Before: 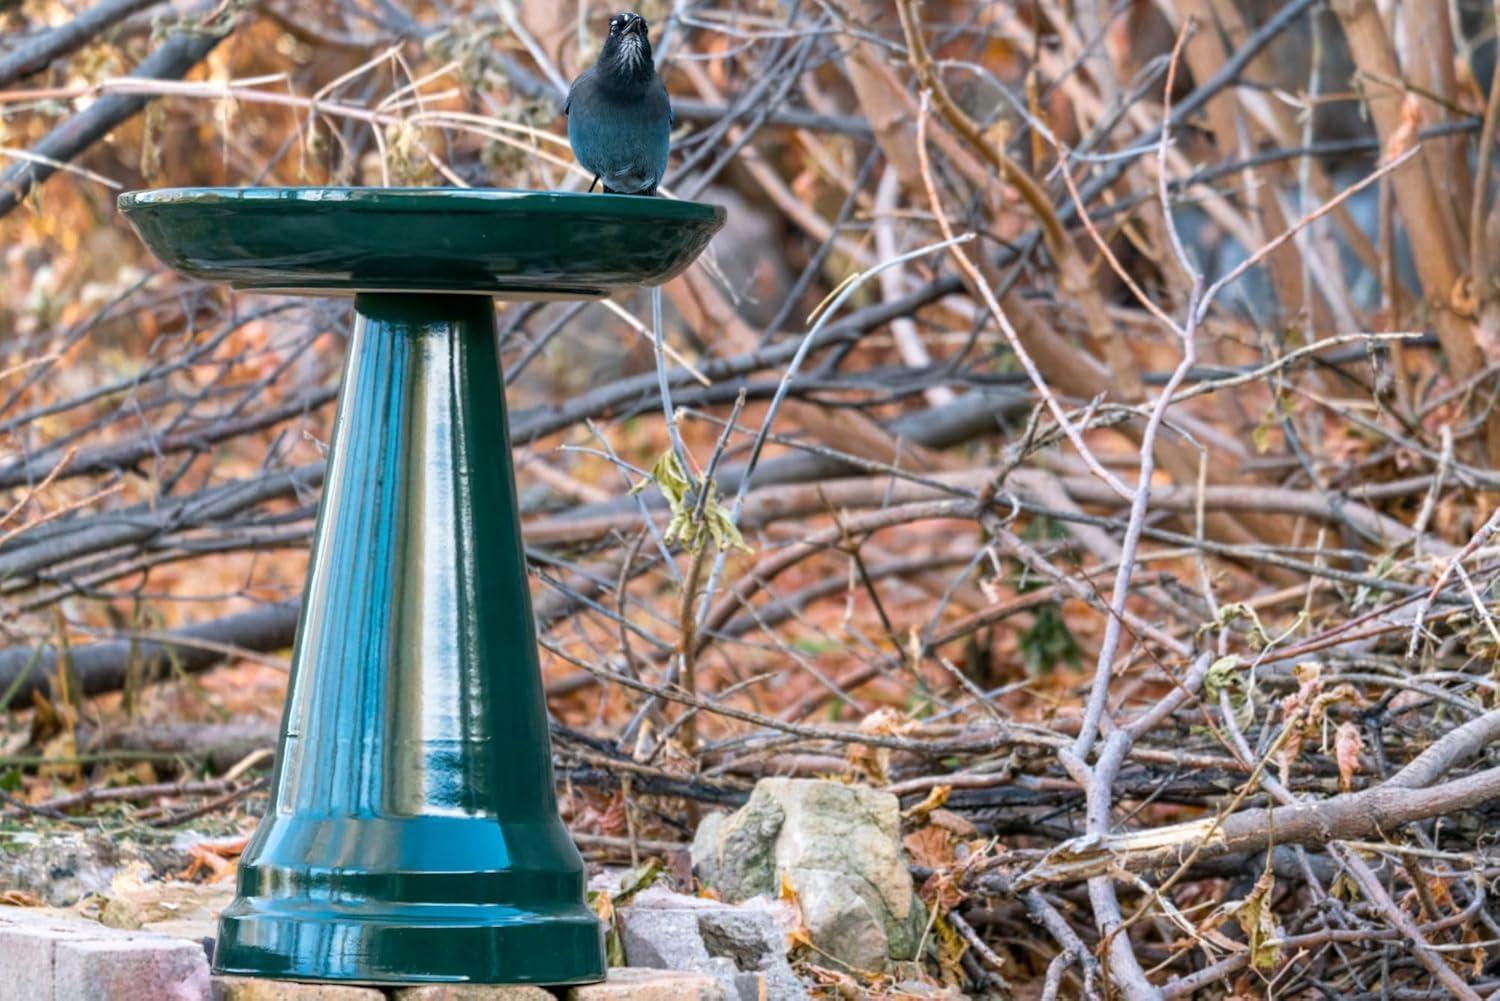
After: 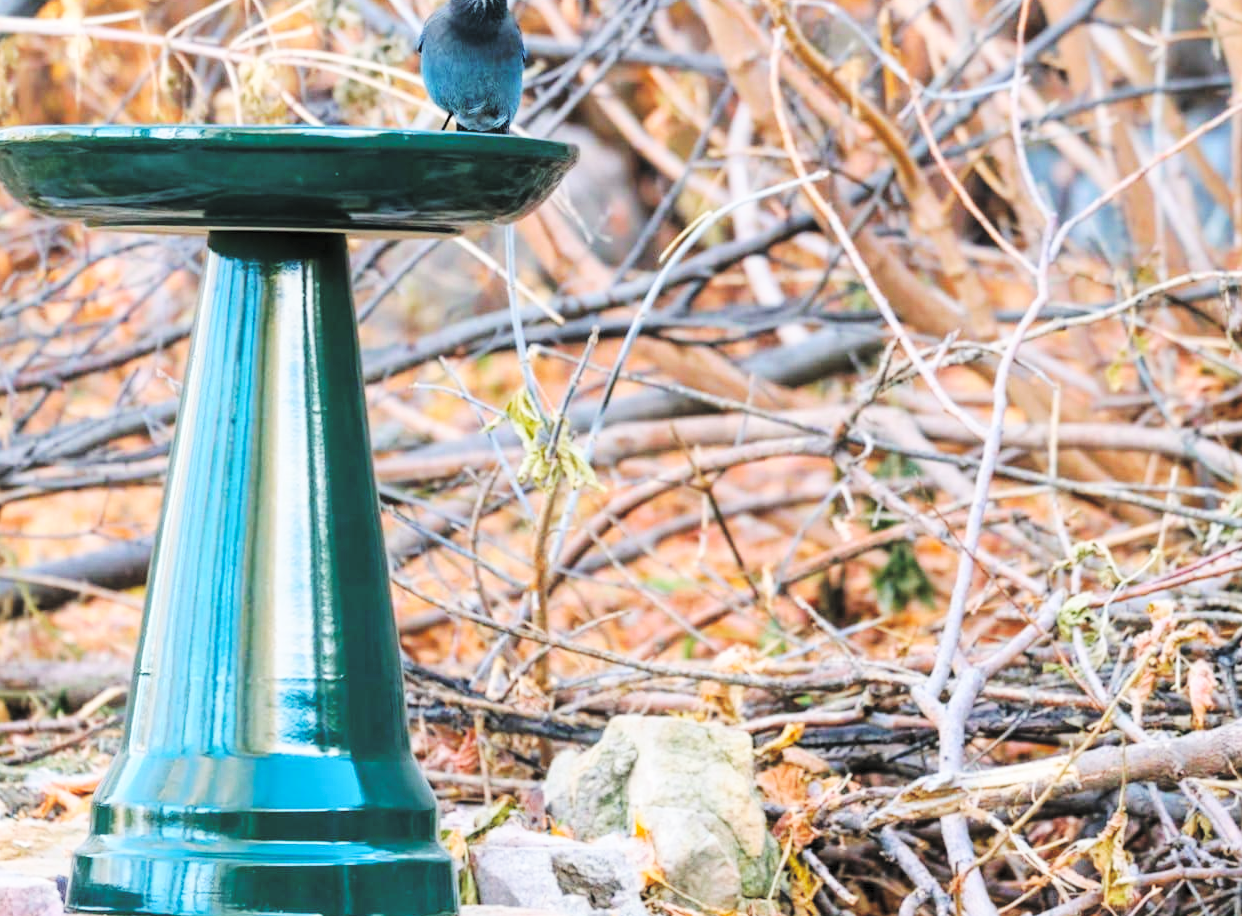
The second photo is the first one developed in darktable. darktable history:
contrast brightness saturation: brightness 0.28
crop: left 9.807%, top 6.259%, right 7.334%, bottom 2.177%
base curve: curves: ch0 [(0, 0) (0.036, 0.025) (0.121, 0.166) (0.206, 0.329) (0.605, 0.79) (1, 1)], preserve colors none
